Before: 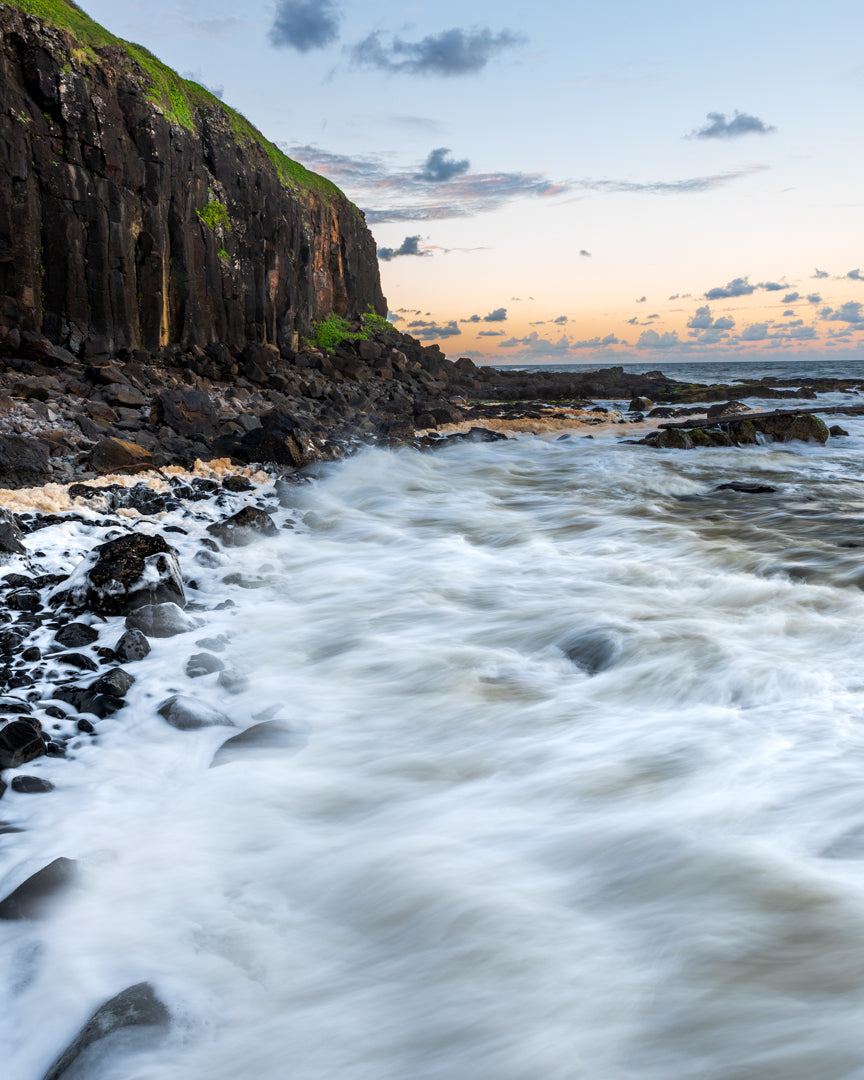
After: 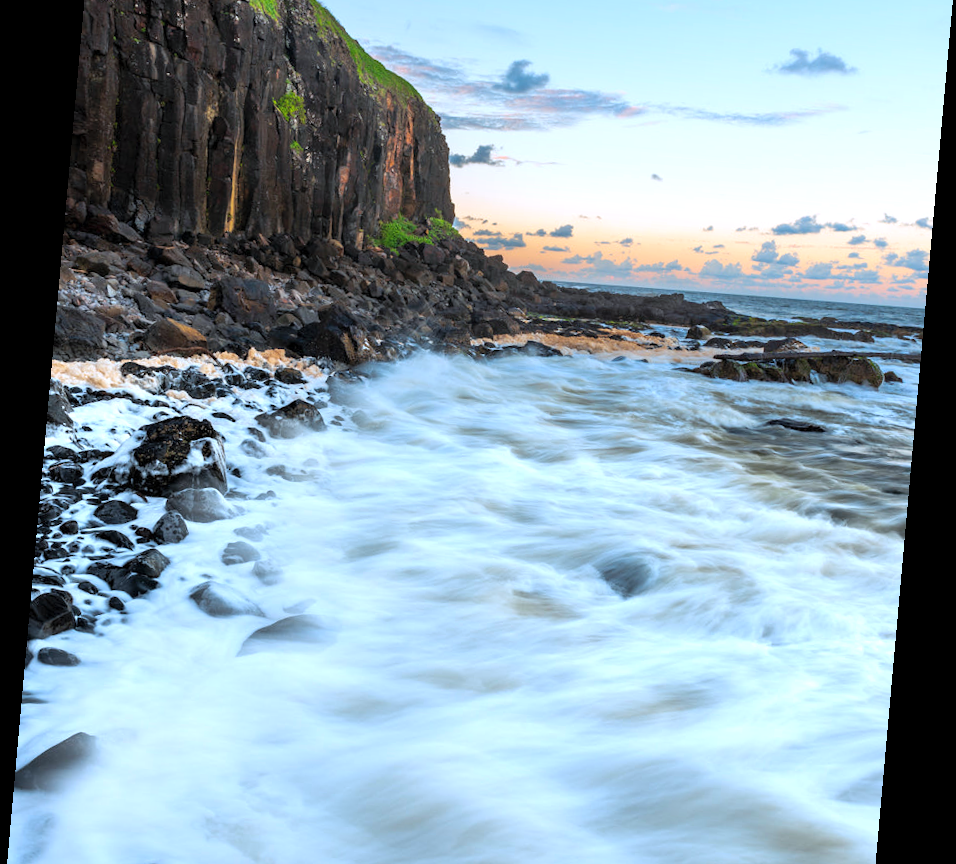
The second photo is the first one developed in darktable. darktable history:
crop: top 11.038%, bottom 13.962%
color correction: highlights a* -2.24, highlights b* -18.1
contrast brightness saturation: brightness 0.09, saturation 0.19
rotate and perspective: rotation 5.12°, automatic cropping off
exposure: exposure 0.197 EV, compensate highlight preservation false
rgb curve: curves: ch2 [(0, 0) (0.567, 0.512) (1, 1)], mode RGB, independent channels
white balance: emerald 1
